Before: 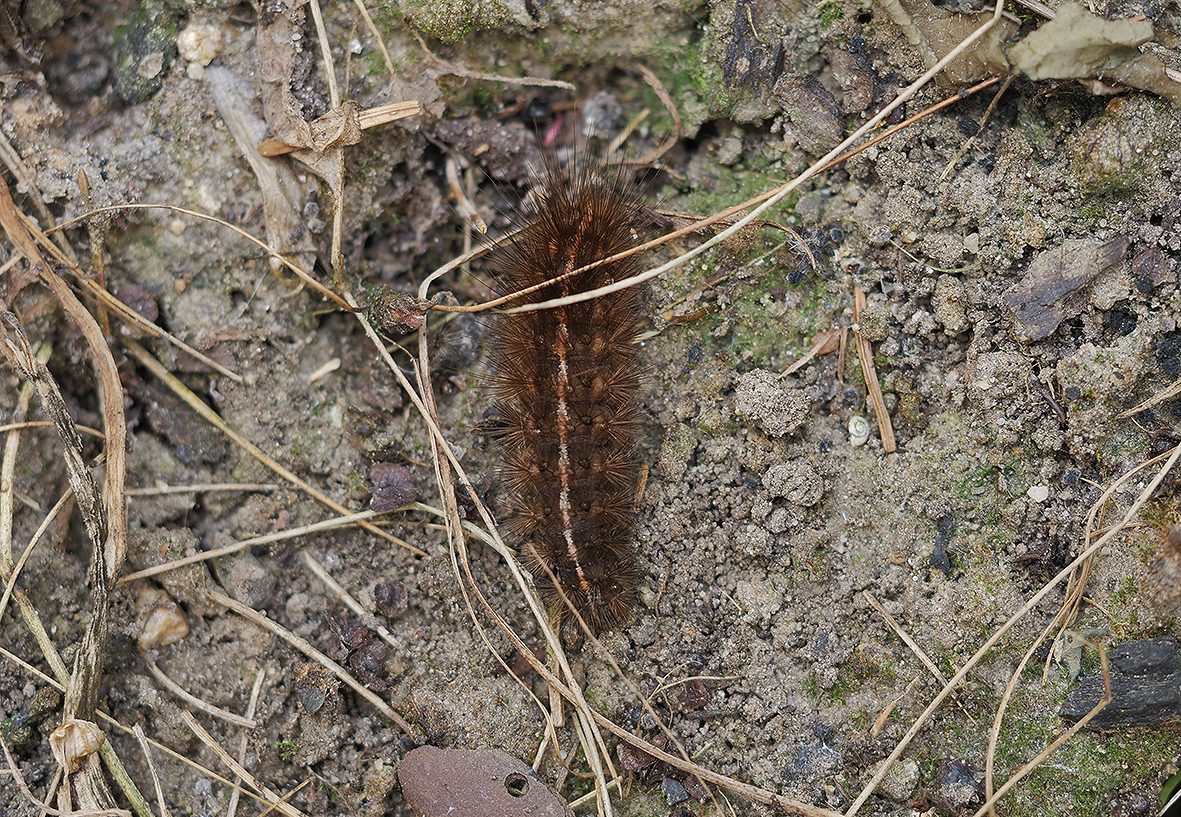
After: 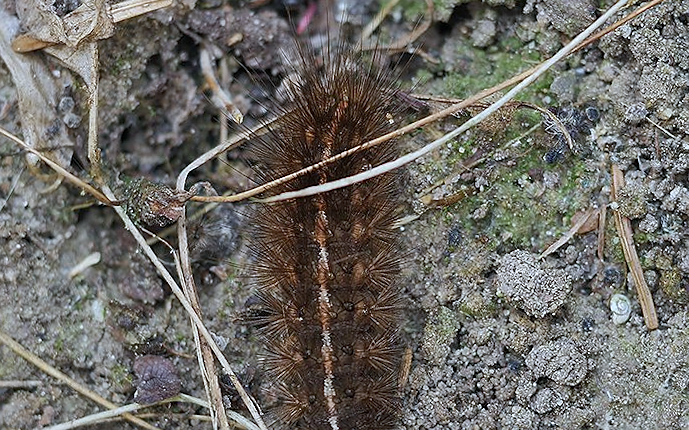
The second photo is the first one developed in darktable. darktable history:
rotate and perspective: rotation -1.77°, lens shift (horizontal) 0.004, automatic cropping off
crop: left 20.932%, top 15.471%, right 21.848%, bottom 34.081%
shadows and highlights: soften with gaussian
sharpen: radius 1
white balance: red 0.924, blue 1.095
tone equalizer: on, module defaults
local contrast: mode bilateral grid, contrast 15, coarseness 36, detail 105%, midtone range 0.2
